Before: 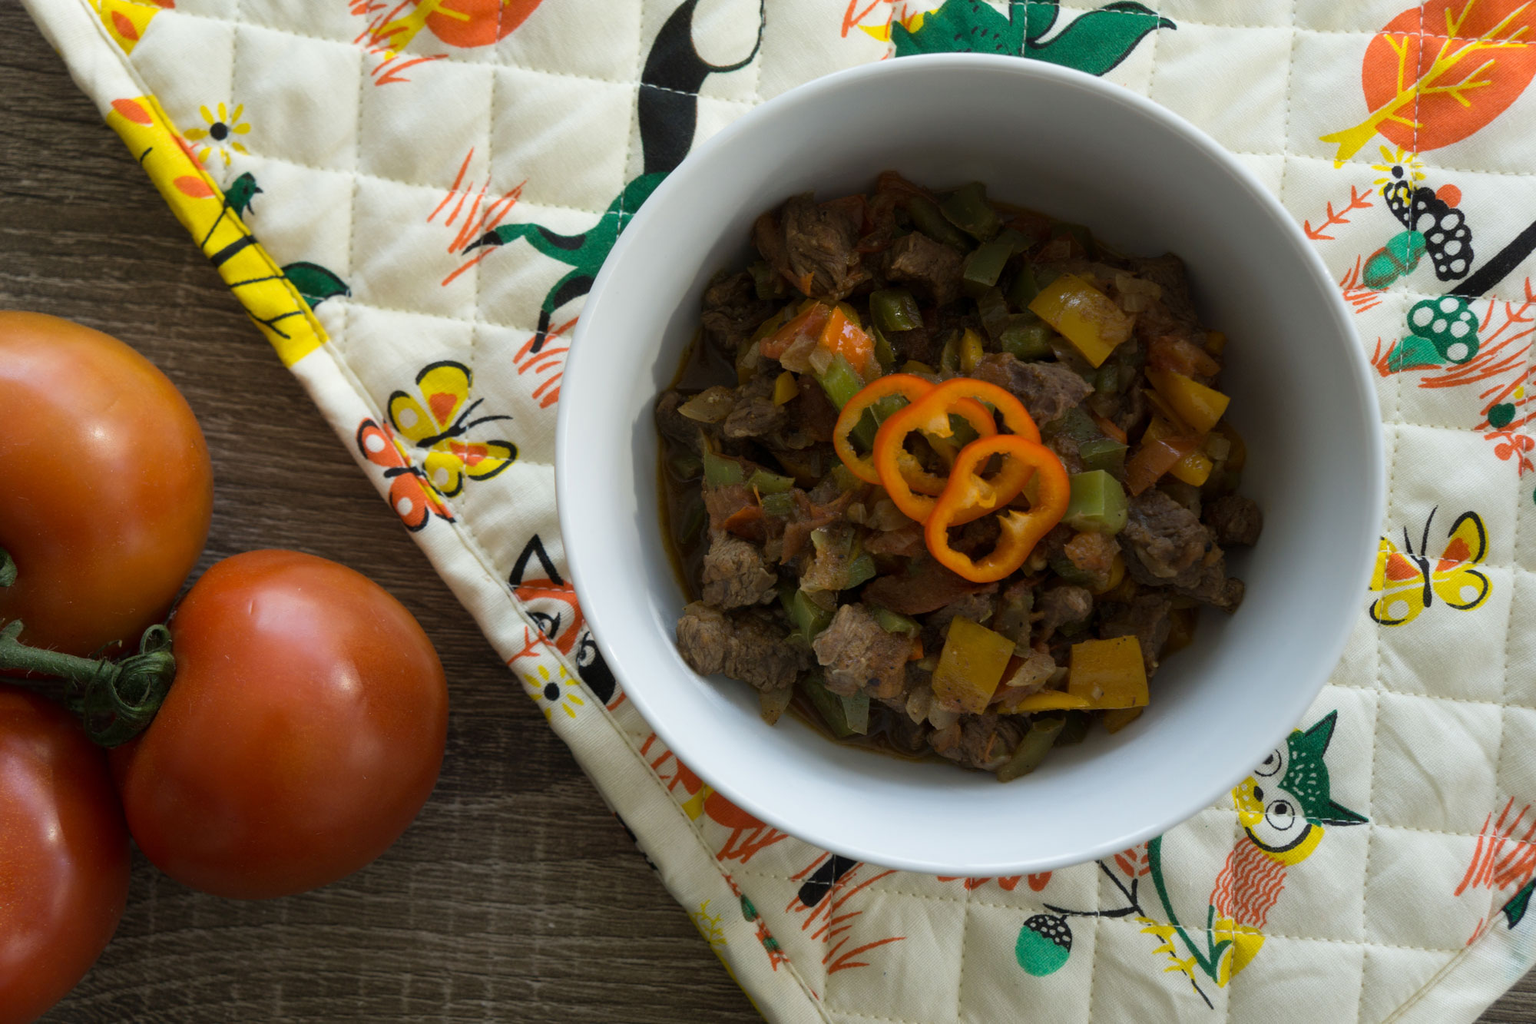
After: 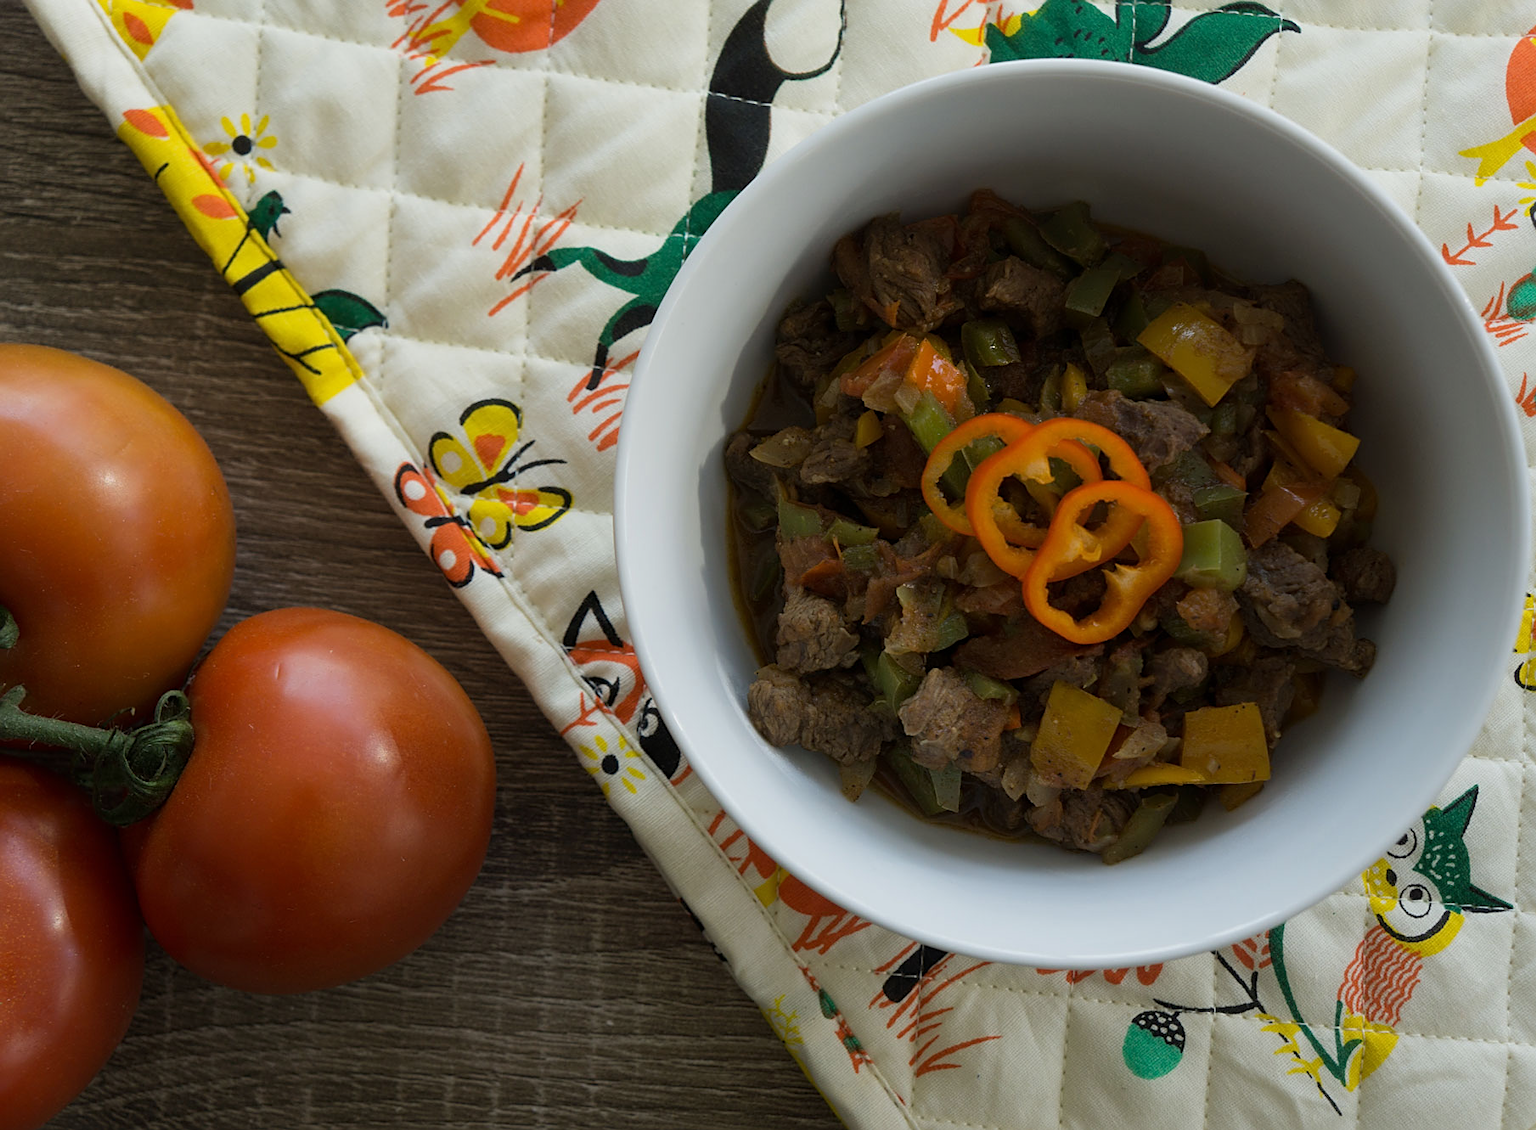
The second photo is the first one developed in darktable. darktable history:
crop: right 9.509%, bottom 0.031%
exposure: exposure -0.242 EV, compensate highlight preservation false
sharpen: on, module defaults
